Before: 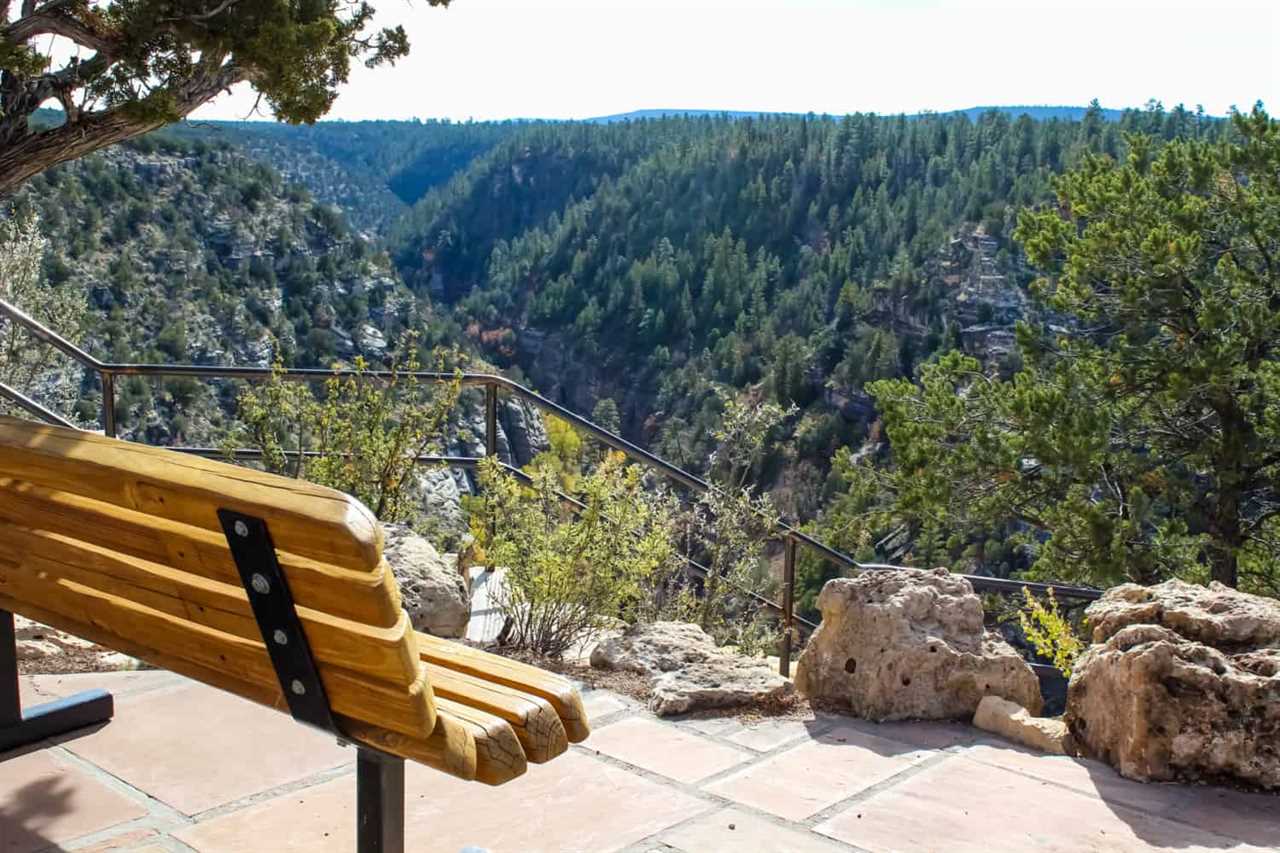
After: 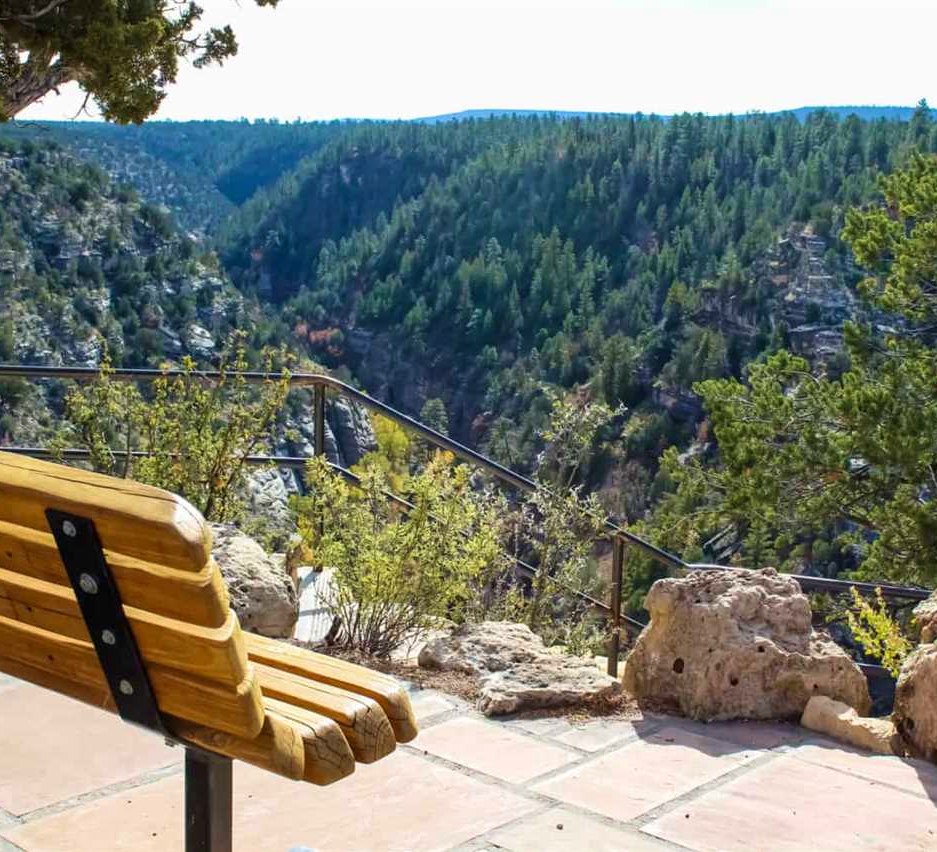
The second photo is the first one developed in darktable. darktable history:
crop: left 13.443%, right 13.31%
velvia: on, module defaults
